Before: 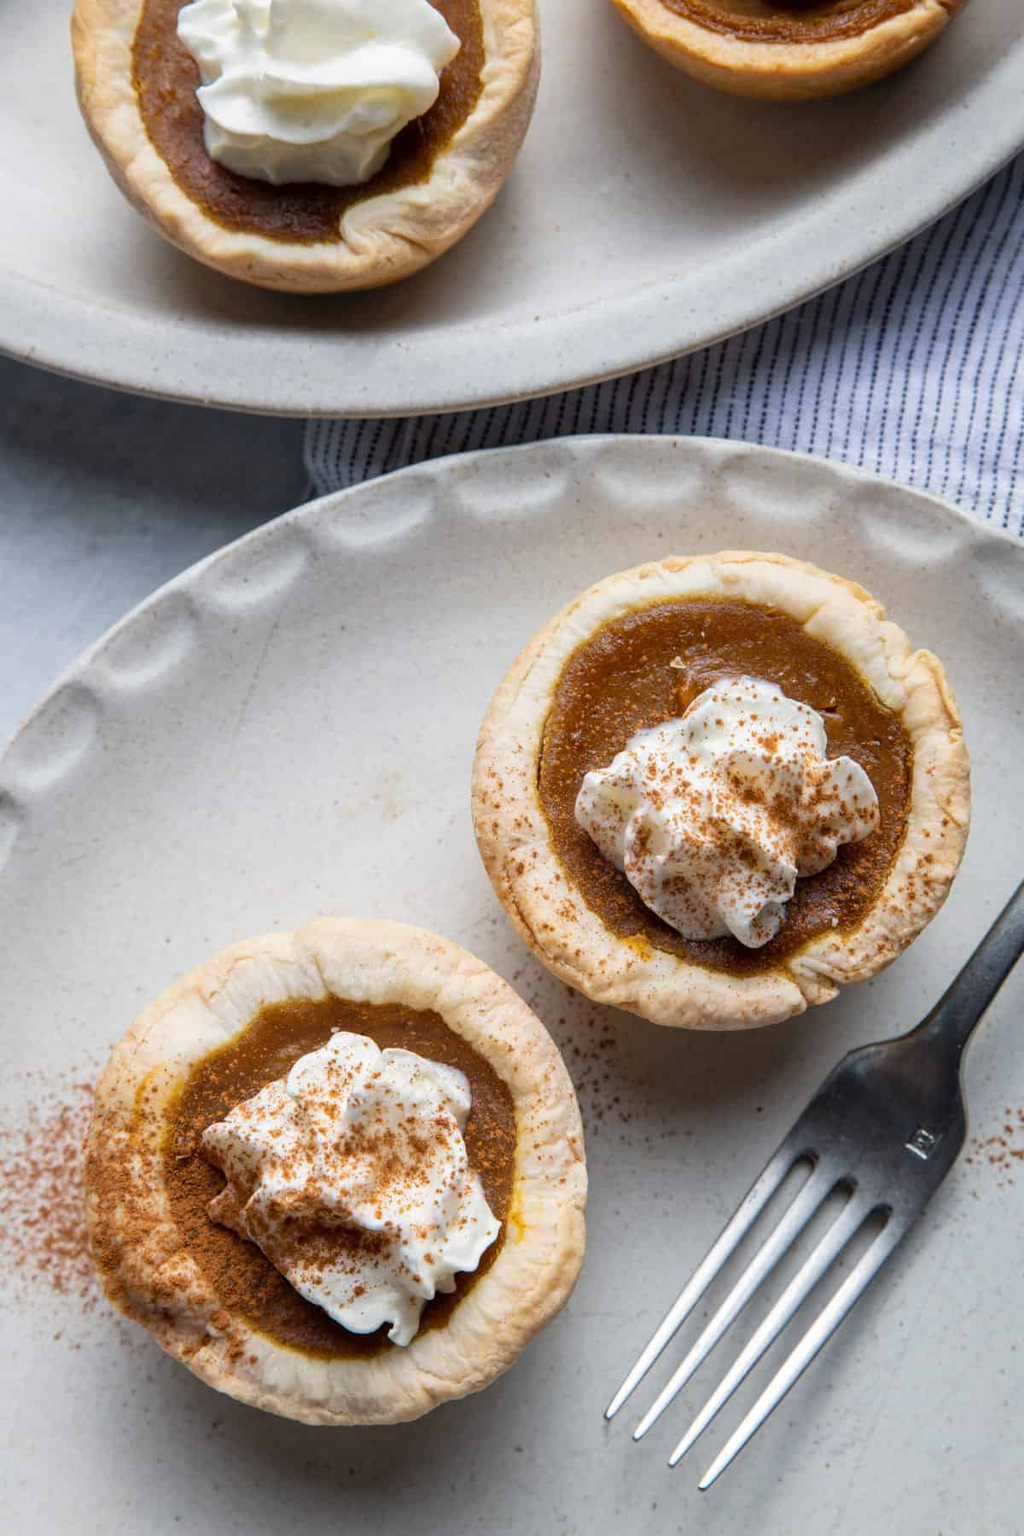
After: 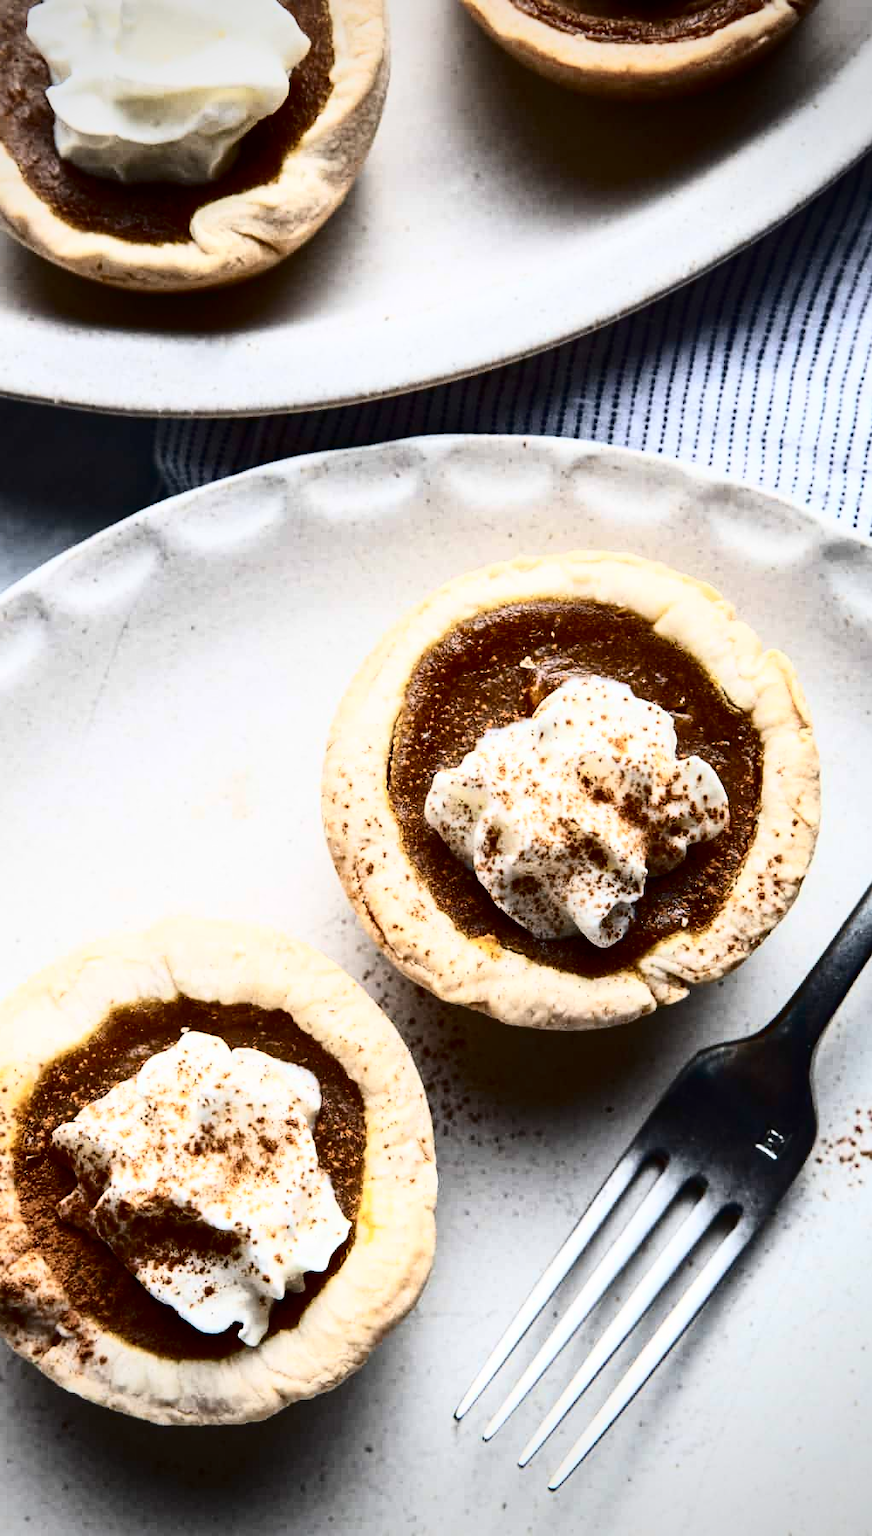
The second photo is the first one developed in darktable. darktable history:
tone curve: curves: ch0 [(0, 0) (0.003, 0.006) (0.011, 0.008) (0.025, 0.011) (0.044, 0.015) (0.069, 0.019) (0.1, 0.023) (0.136, 0.03) (0.177, 0.042) (0.224, 0.065) (0.277, 0.103) (0.335, 0.177) (0.399, 0.294) (0.468, 0.463) (0.543, 0.639) (0.623, 0.805) (0.709, 0.909) (0.801, 0.967) (0.898, 0.989) (1, 1)], color space Lab, independent channels, preserve colors none
vignetting: on, module defaults
crop and rotate: left 14.716%
